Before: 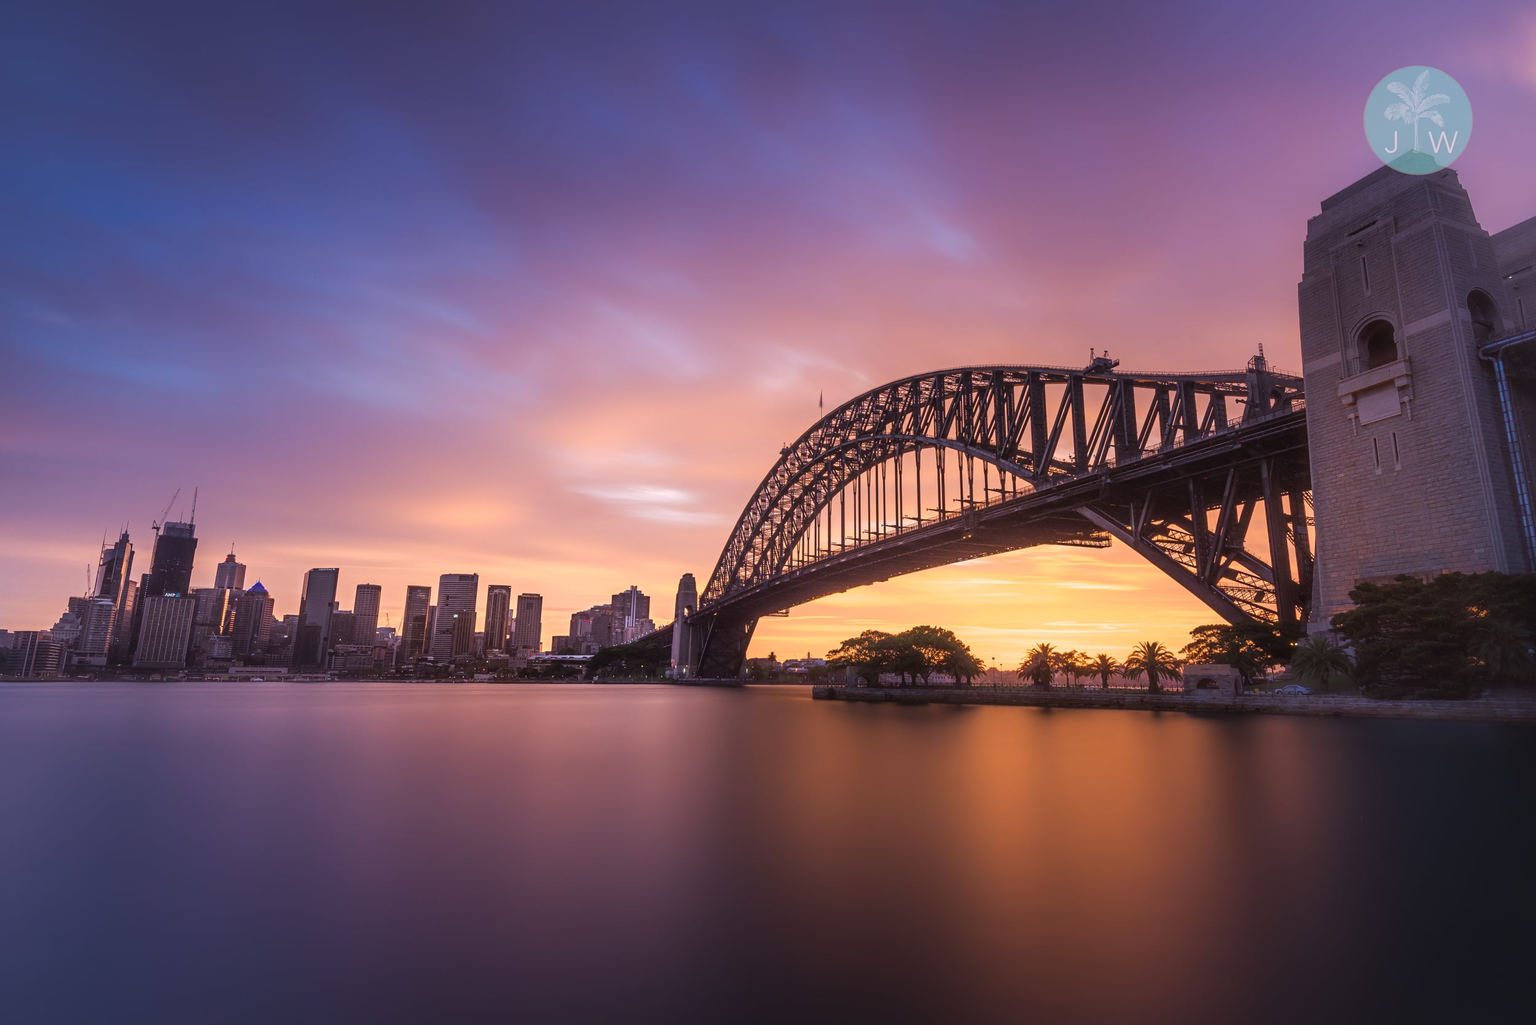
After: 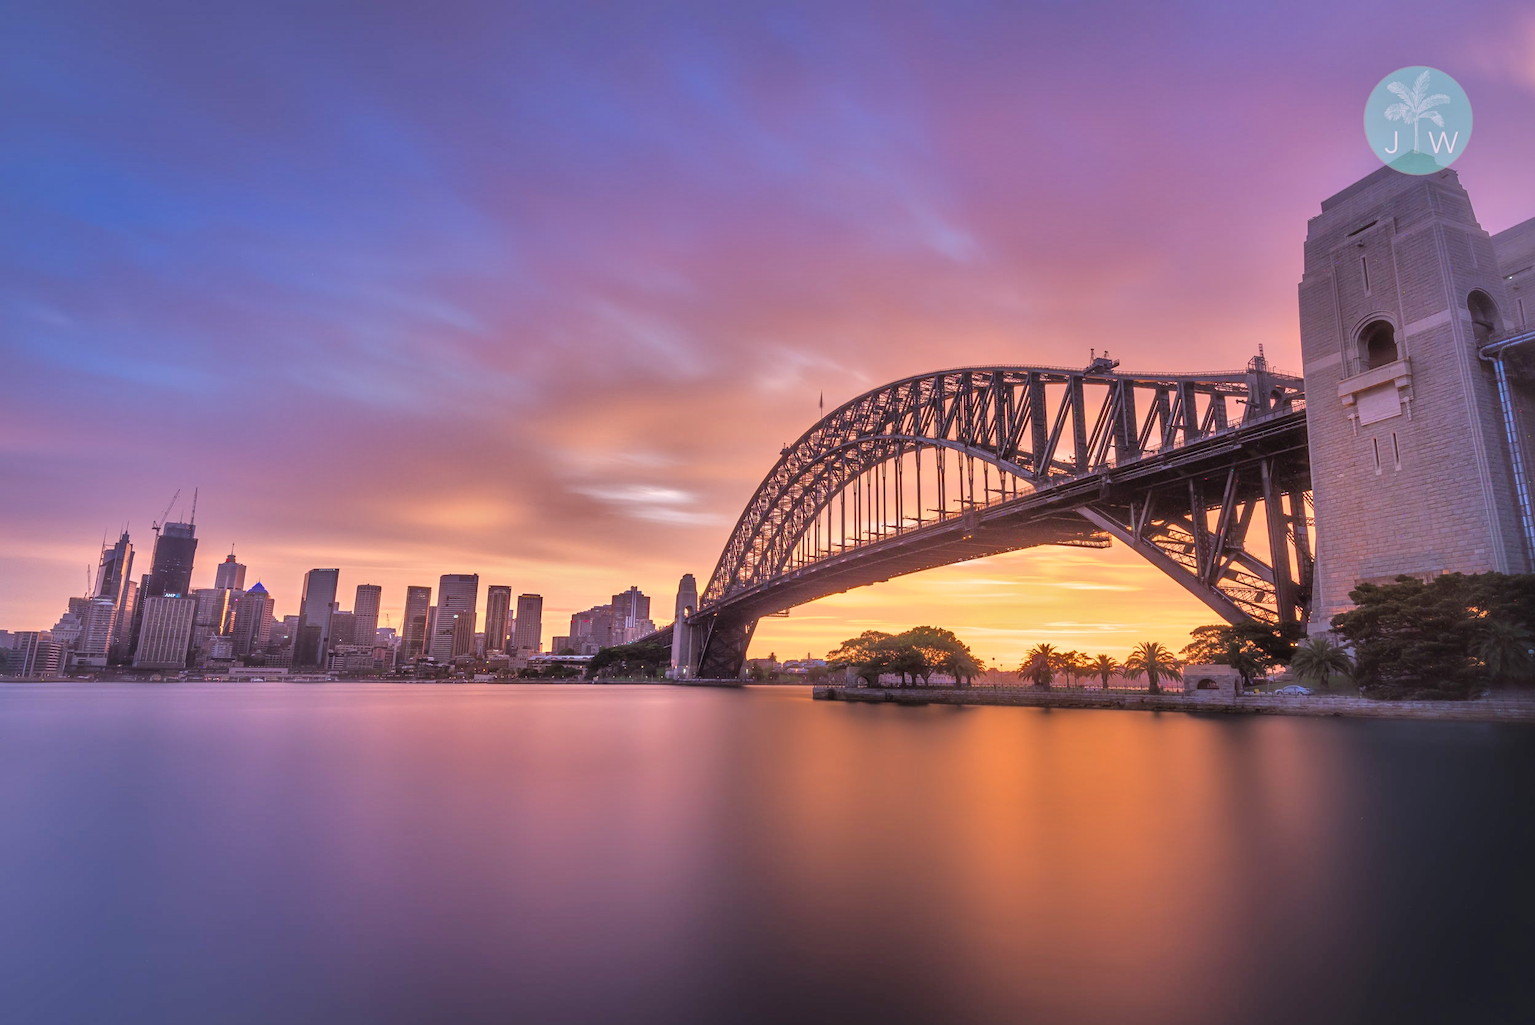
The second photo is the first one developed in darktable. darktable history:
shadows and highlights: shadows 24.5, highlights -78.15, soften with gaussian
tone equalizer: -7 EV 0.15 EV, -6 EV 0.6 EV, -5 EV 1.15 EV, -4 EV 1.33 EV, -3 EV 1.15 EV, -2 EV 0.6 EV, -1 EV 0.15 EV, mask exposure compensation -0.5 EV
